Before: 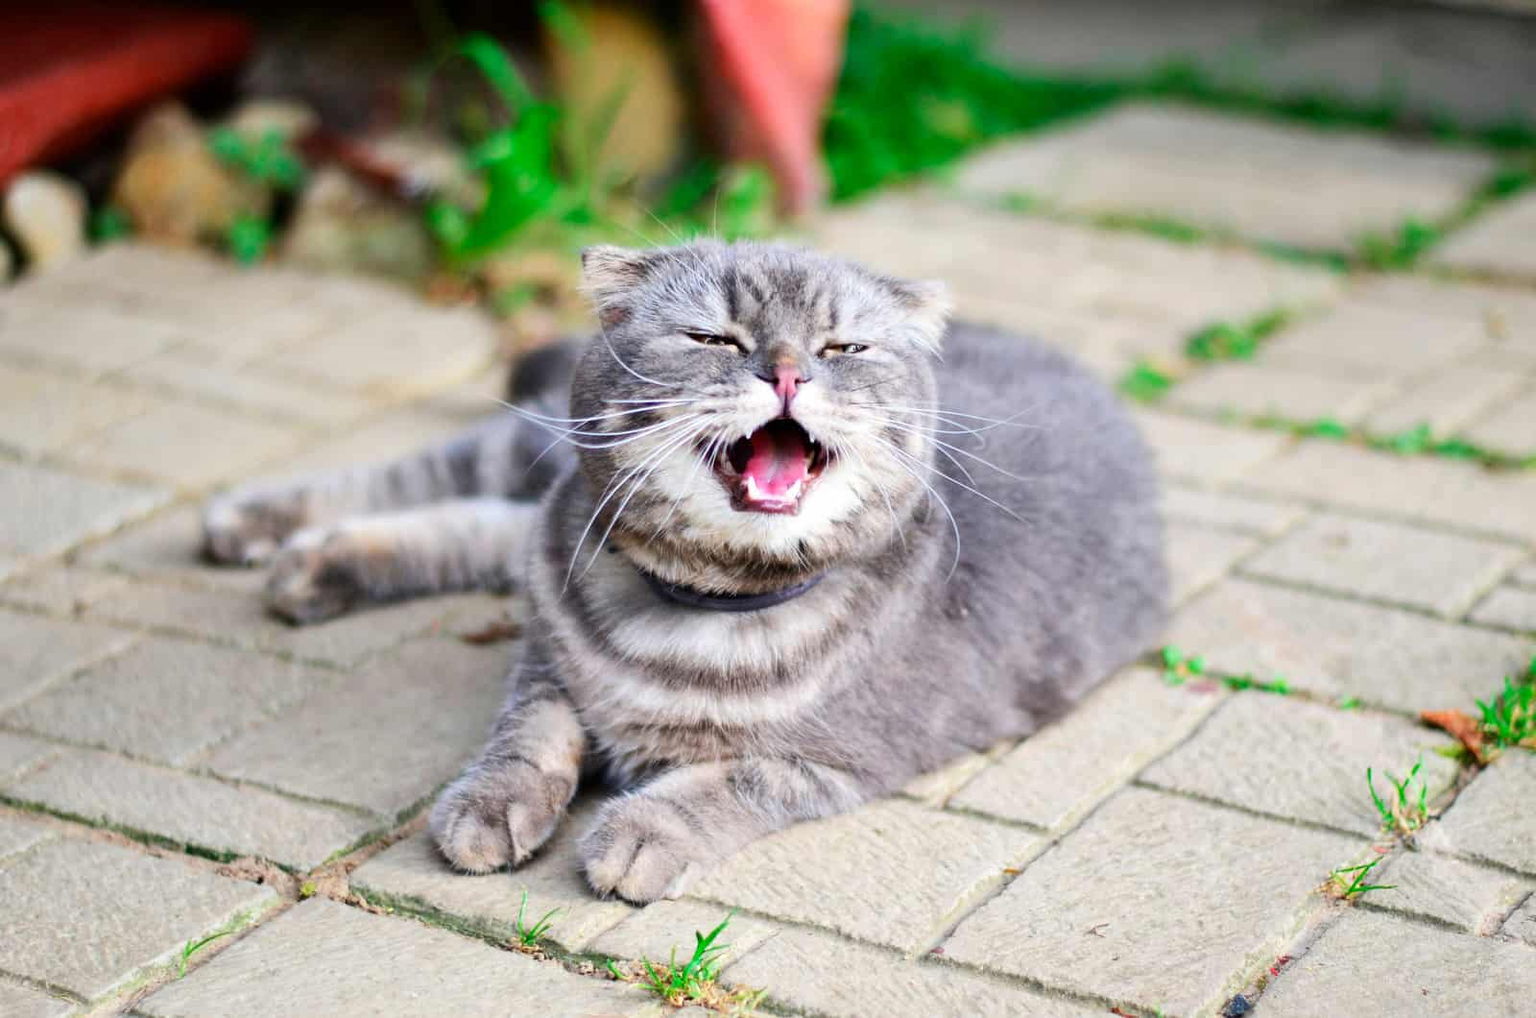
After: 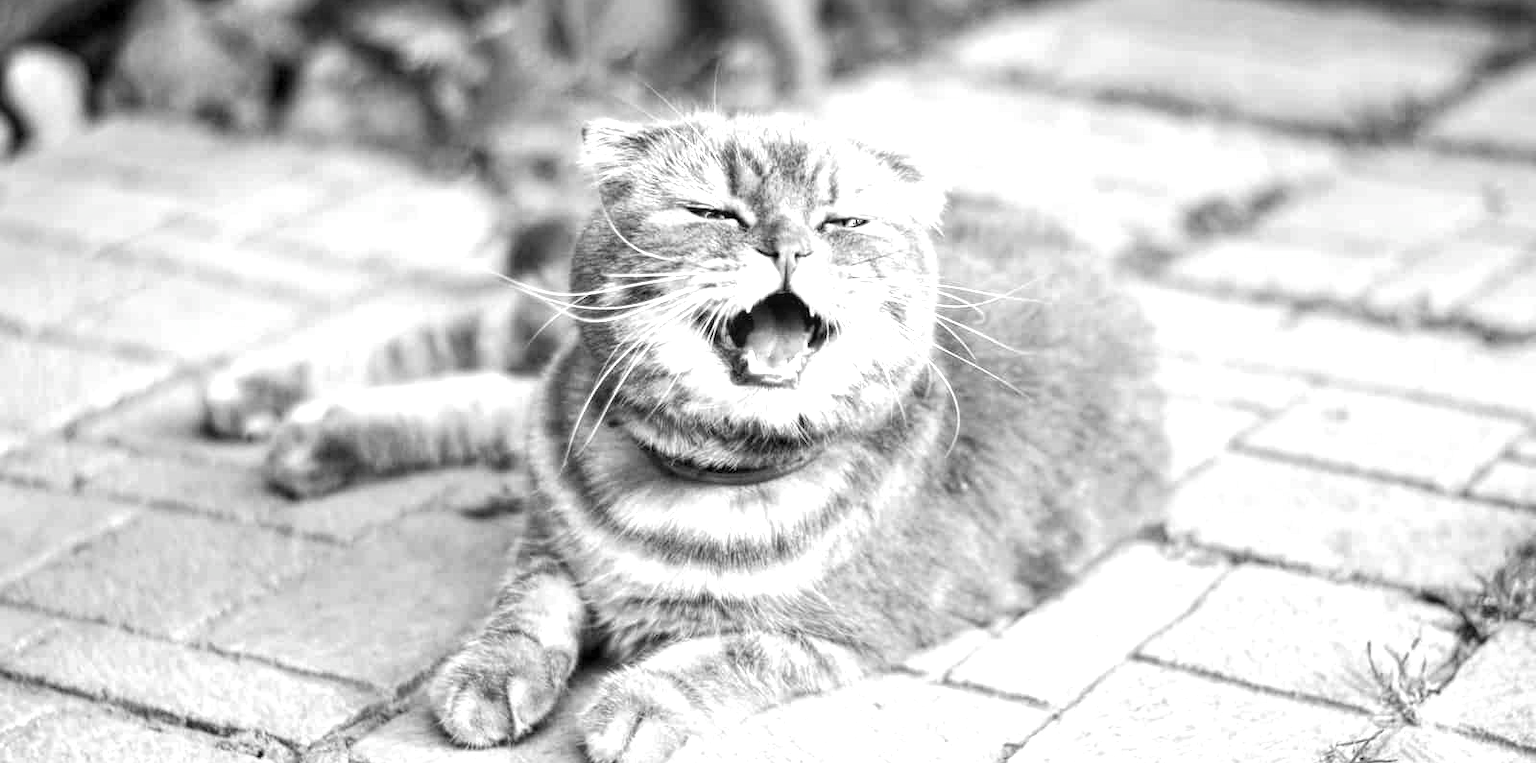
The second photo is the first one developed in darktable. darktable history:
exposure: exposure 0.607 EV, compensate highlight preservation false
color correction: highlights a* -0.126, highlights b* 0.093
crop and rotate: top 12.424%, bottom 12.497%
color calibration: output gray [0.18, 0.41, 0.41, 0], x 0.372, y 0.386, temperature 4285.52 K
contrast brightness saturation: contrast 0.054, brightness 0.056, saturation 0.014
tone equalizer: -8 EV 0.08 EV
local contrast: highlights 96%, shadows 85%, detail 160%, midtone range 0.2
